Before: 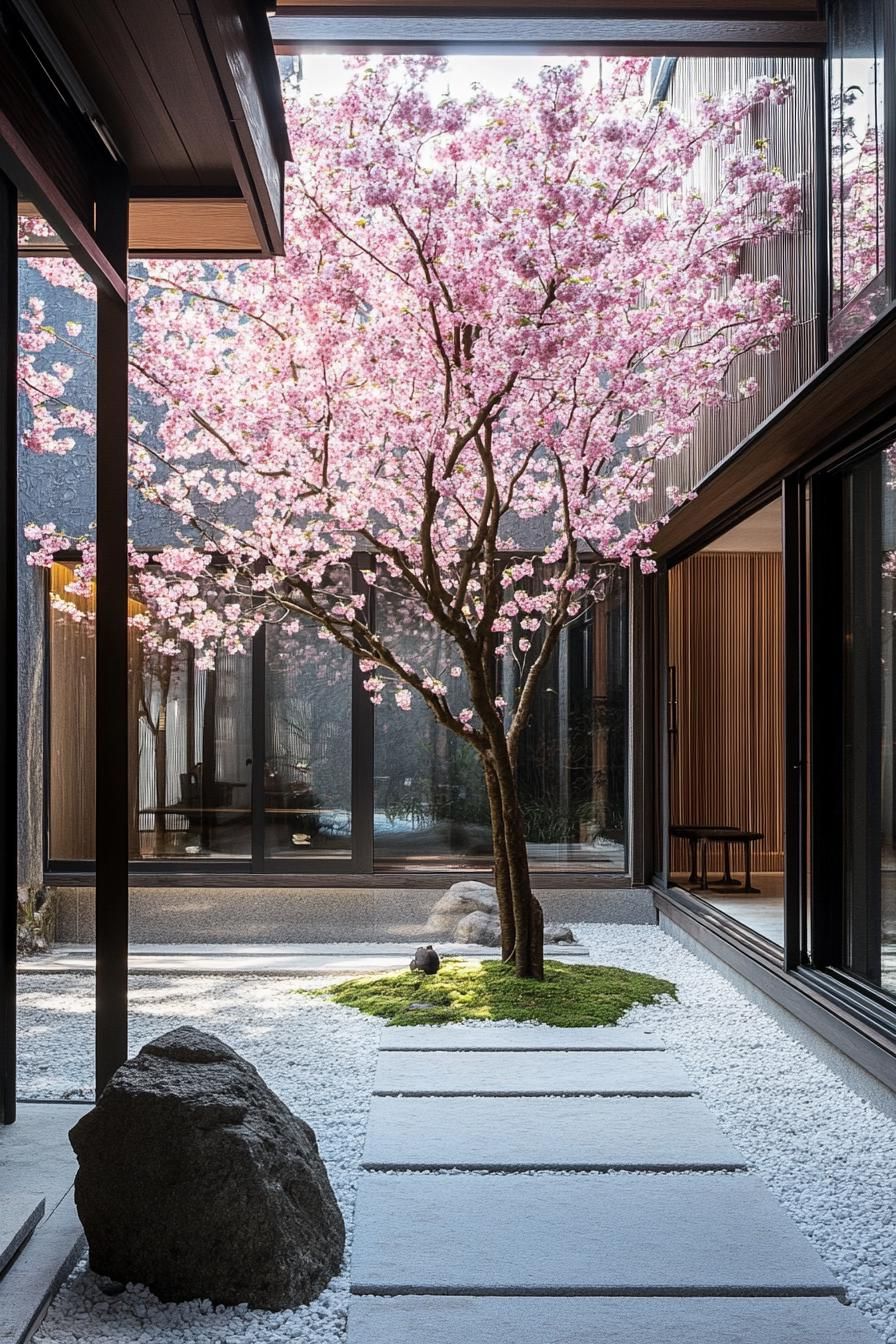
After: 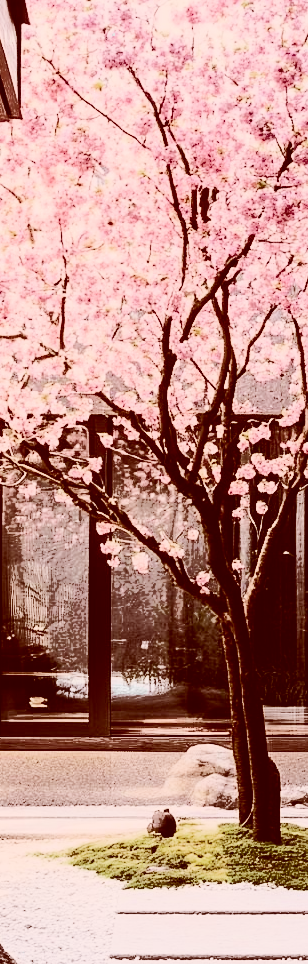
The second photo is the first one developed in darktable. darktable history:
color zones: curves: ch0 [(0.004, 0.388) (0.125, 0.392) (0.25, 0.404) (0.375, 0.5) (0.5, 0.5) (0.625, 0.5) (0.75, 0.5) (0.875, 0.5)]; ch1 [(0, 0.5) (0.125, 0.5) (0.25, 0.5) (0.375, 0.124) (0.524, 0.124) (0.645, 0.128) (0.789, 0.132) (0.914, 0.096) (0.998, 0.068)]
crop and rotate: left 29.431%, top 10.21%, right 36.151%, bottom 18.034%
exposure: exposure 0.654 EV, compensate exposure bias true, compensate highlight preservation false
filmic rgb: black relative exposure -7.42 EV, white relative exposure 4.86 EV, hardness 3.4
color correction: highlights a* 9.11, highlights b* 8.46, shadows a* 39.51, shadows b* 39.99, saturation 0.802
tone curve: curves: ch0 [(0, 0) (0.003, 0.003) (0.011, 0.01) (0.025, 0.023) (0.044, 0.042) (0.069, 0.065) (0.1, 0.094) (0.136, 0.128) (0.177, 0.167) (0.224, 0.211) (0.277, 0.261) (0.335, 0.316) (0.399, 0.376) (0.468, 0.441) (0.543, 0.685) (0.623, 0.741) (0.709, 0.8) (0.801, 0.863) (0.898, 0.929) (1, 1)], color space Lab, independent channels, preserve colors none
contrast brightness saturation: contrast 0.388, brightness 0.102
